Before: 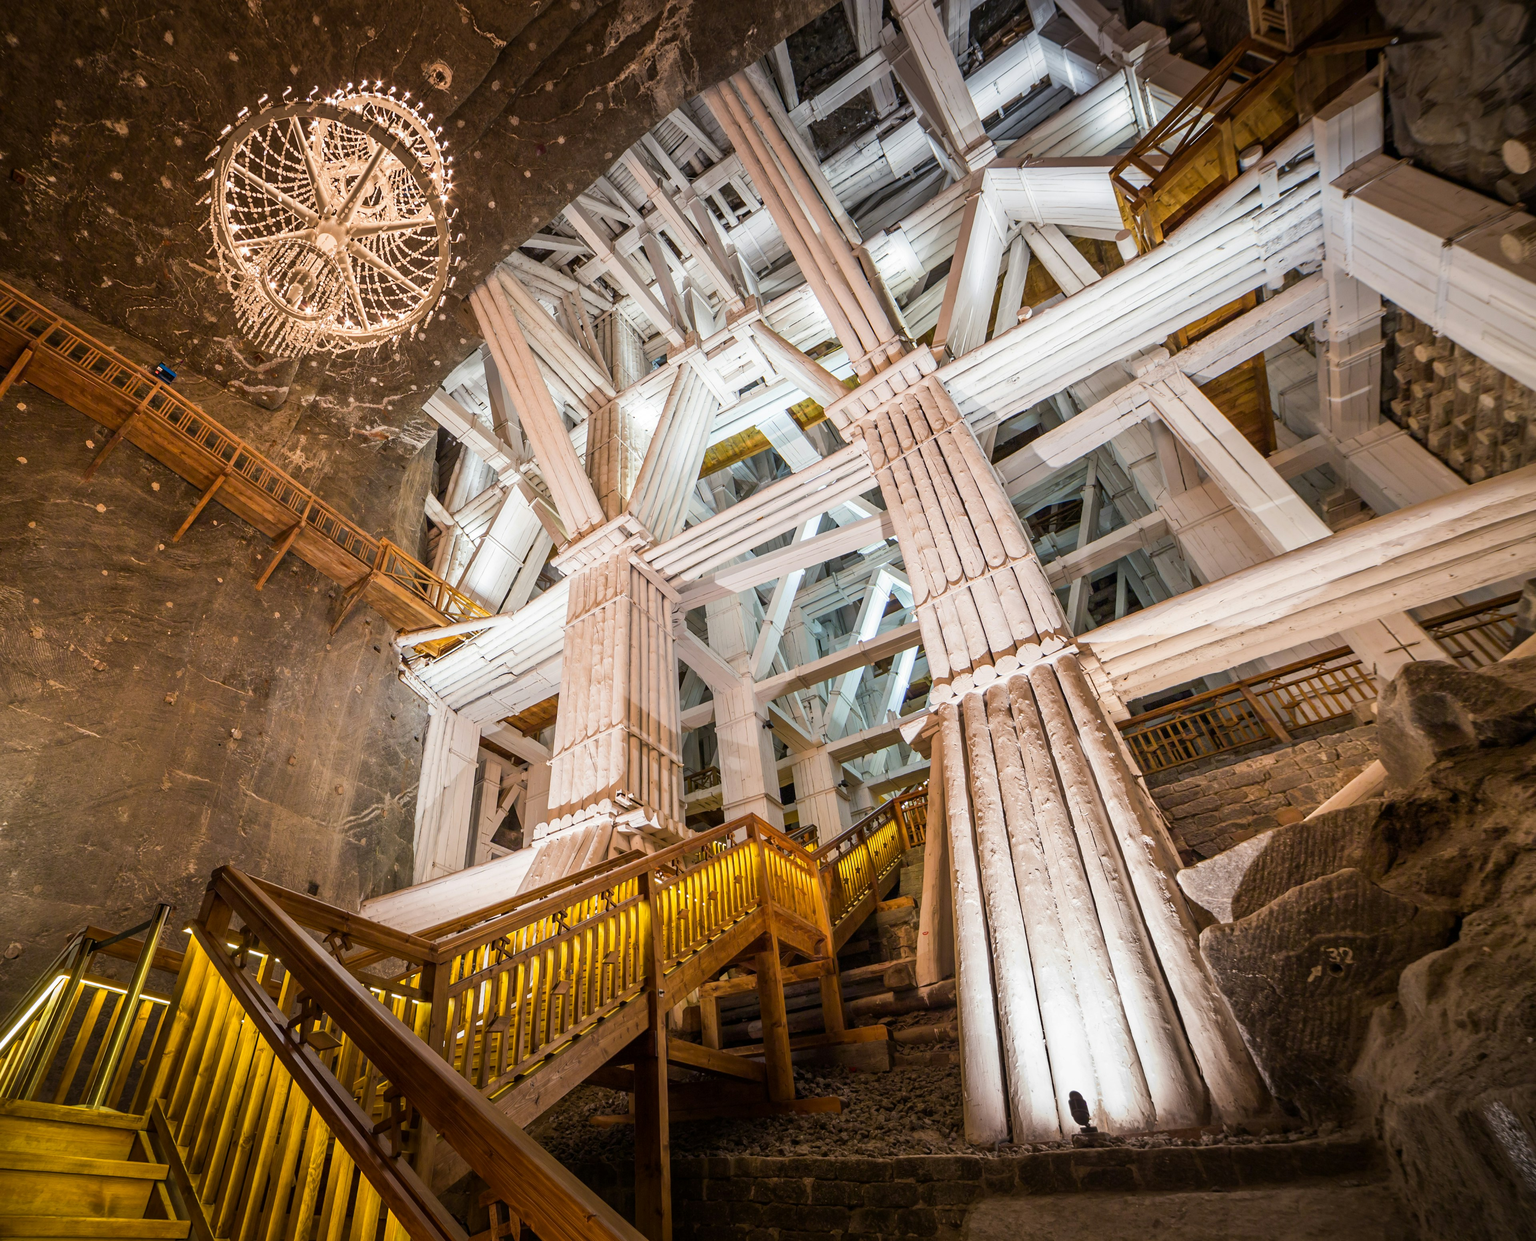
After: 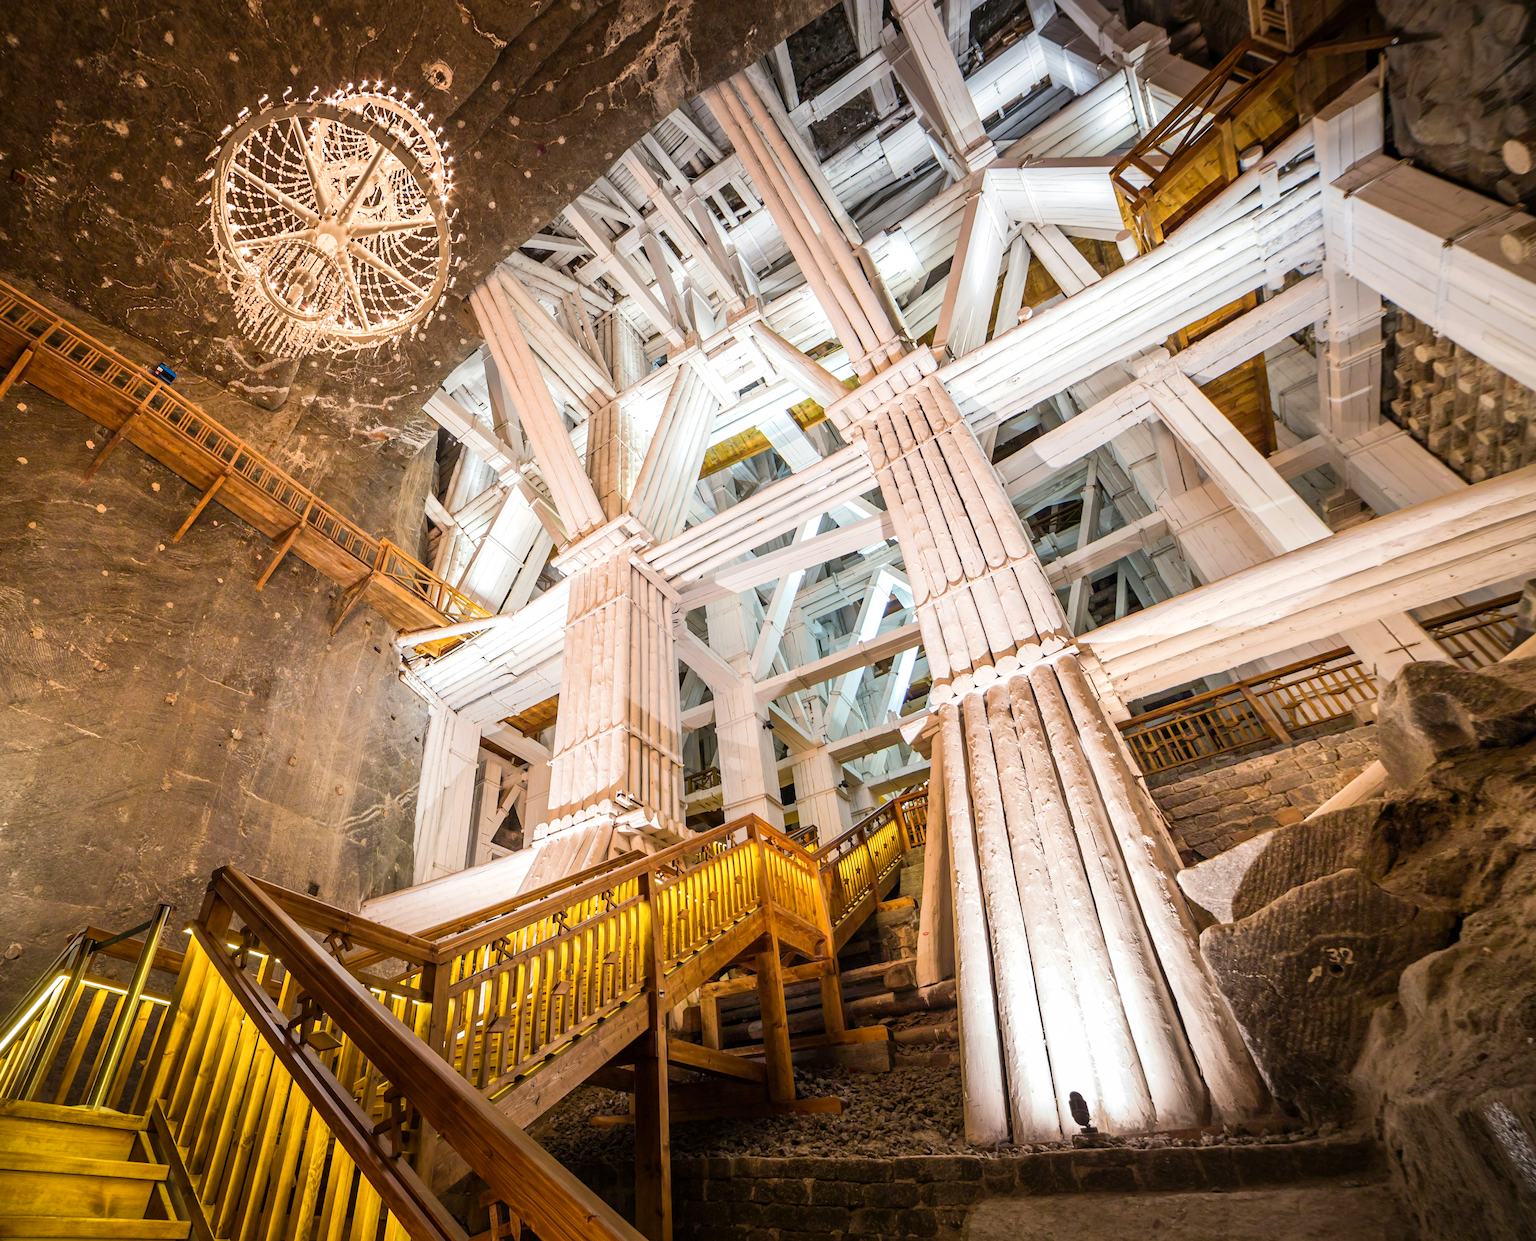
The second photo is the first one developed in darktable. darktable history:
tone curve: curves: ch0 [(0, 0) (0.541, 0.628) (0.906, 0.997)], preserve colors none
base curve: curves: ch0 [(0, 0) (0.235, 0.266) (0.503, 0.496) (0.786, 0.72) (1, 1)]
